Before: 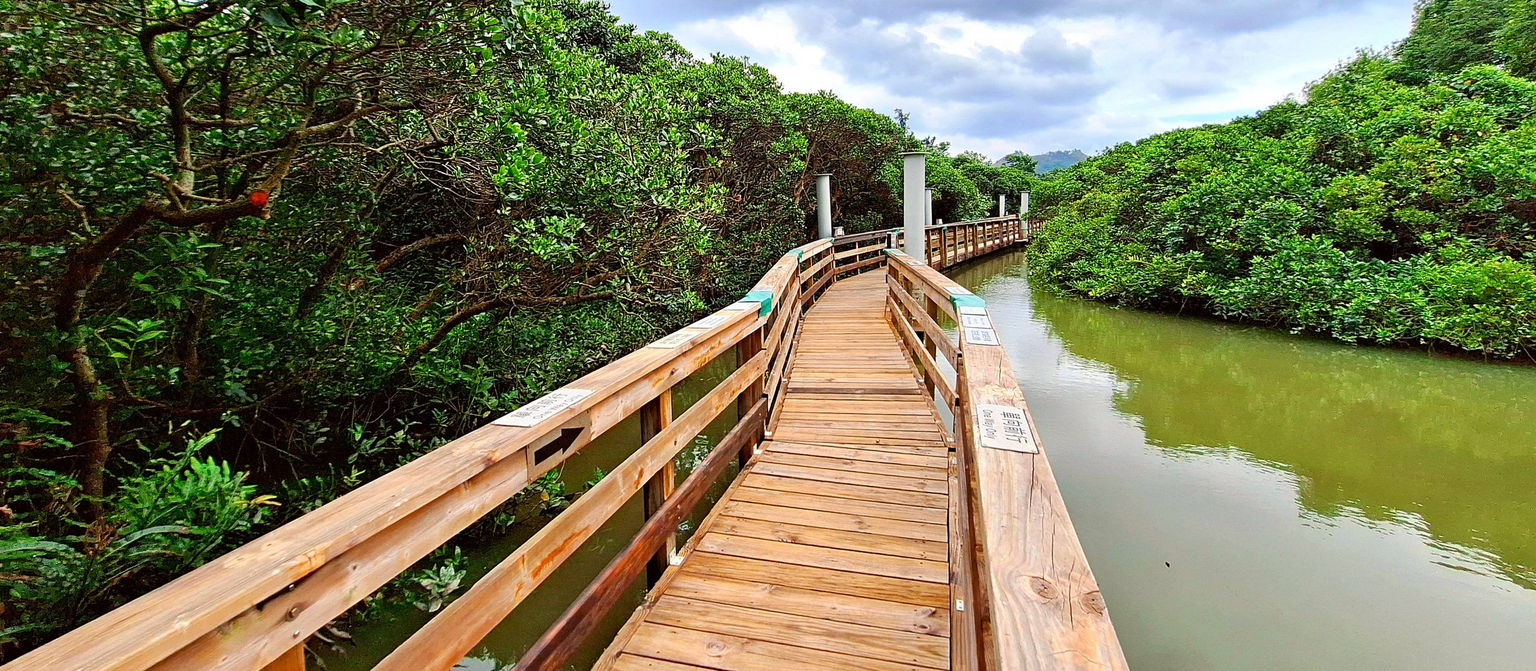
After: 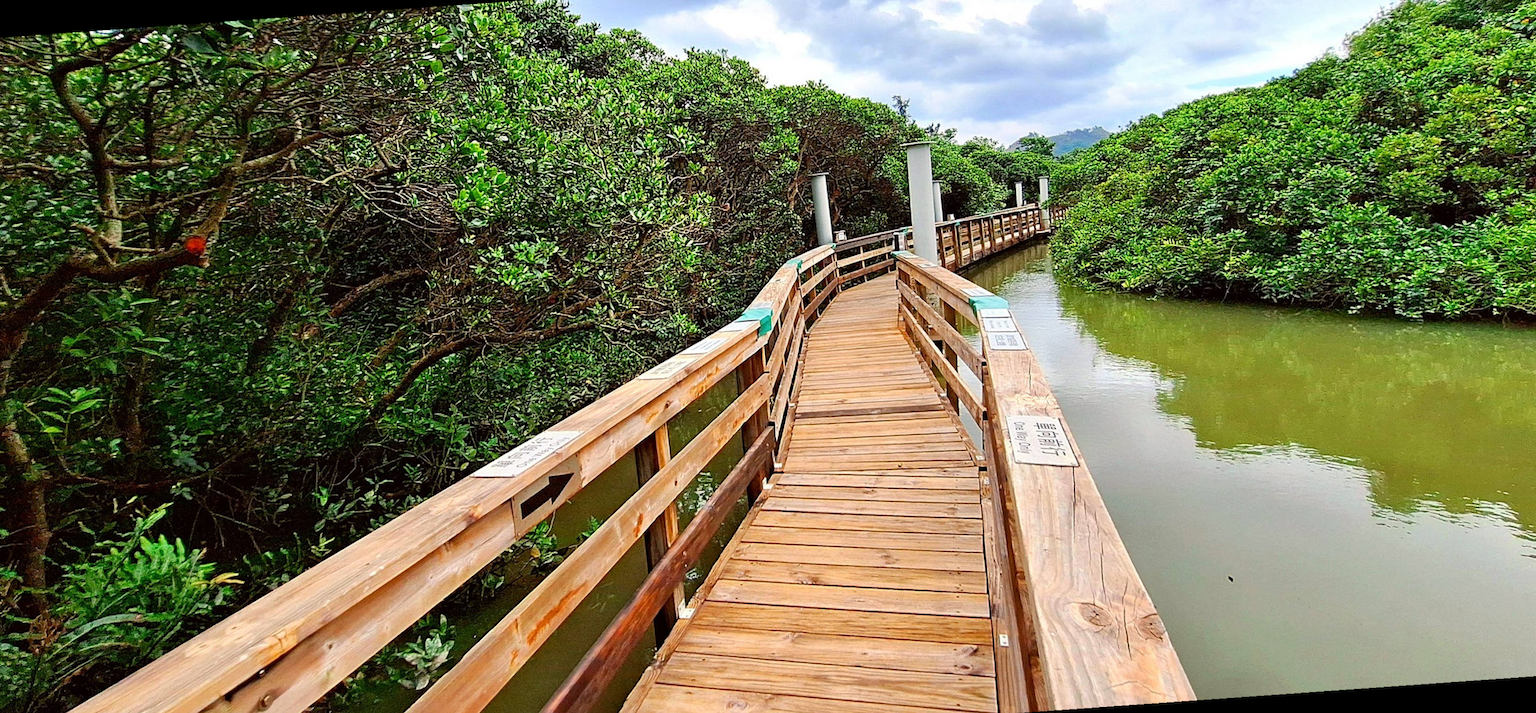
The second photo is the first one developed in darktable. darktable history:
crop and rotate: angle -0.5°
white balance: emerald 1
rotate and perspective: rotation -4.57°, crop left 0.054, crop right 0.944, crop top 0.087, crop bottom 0.914
